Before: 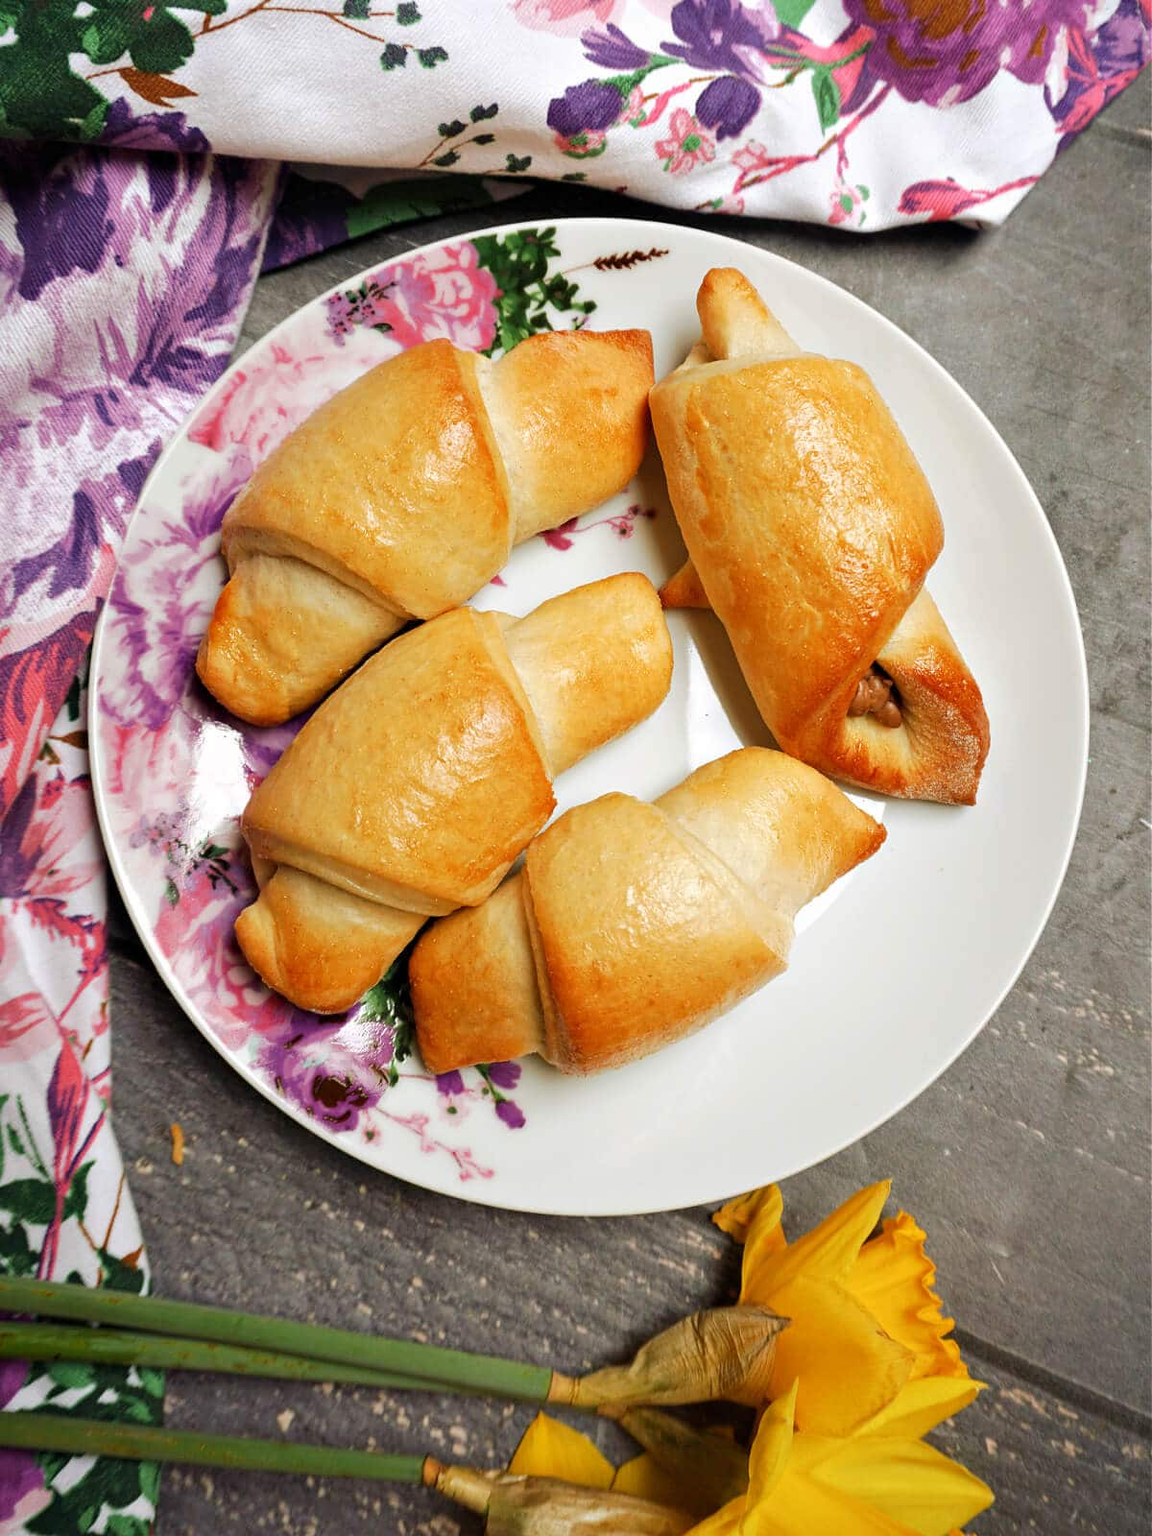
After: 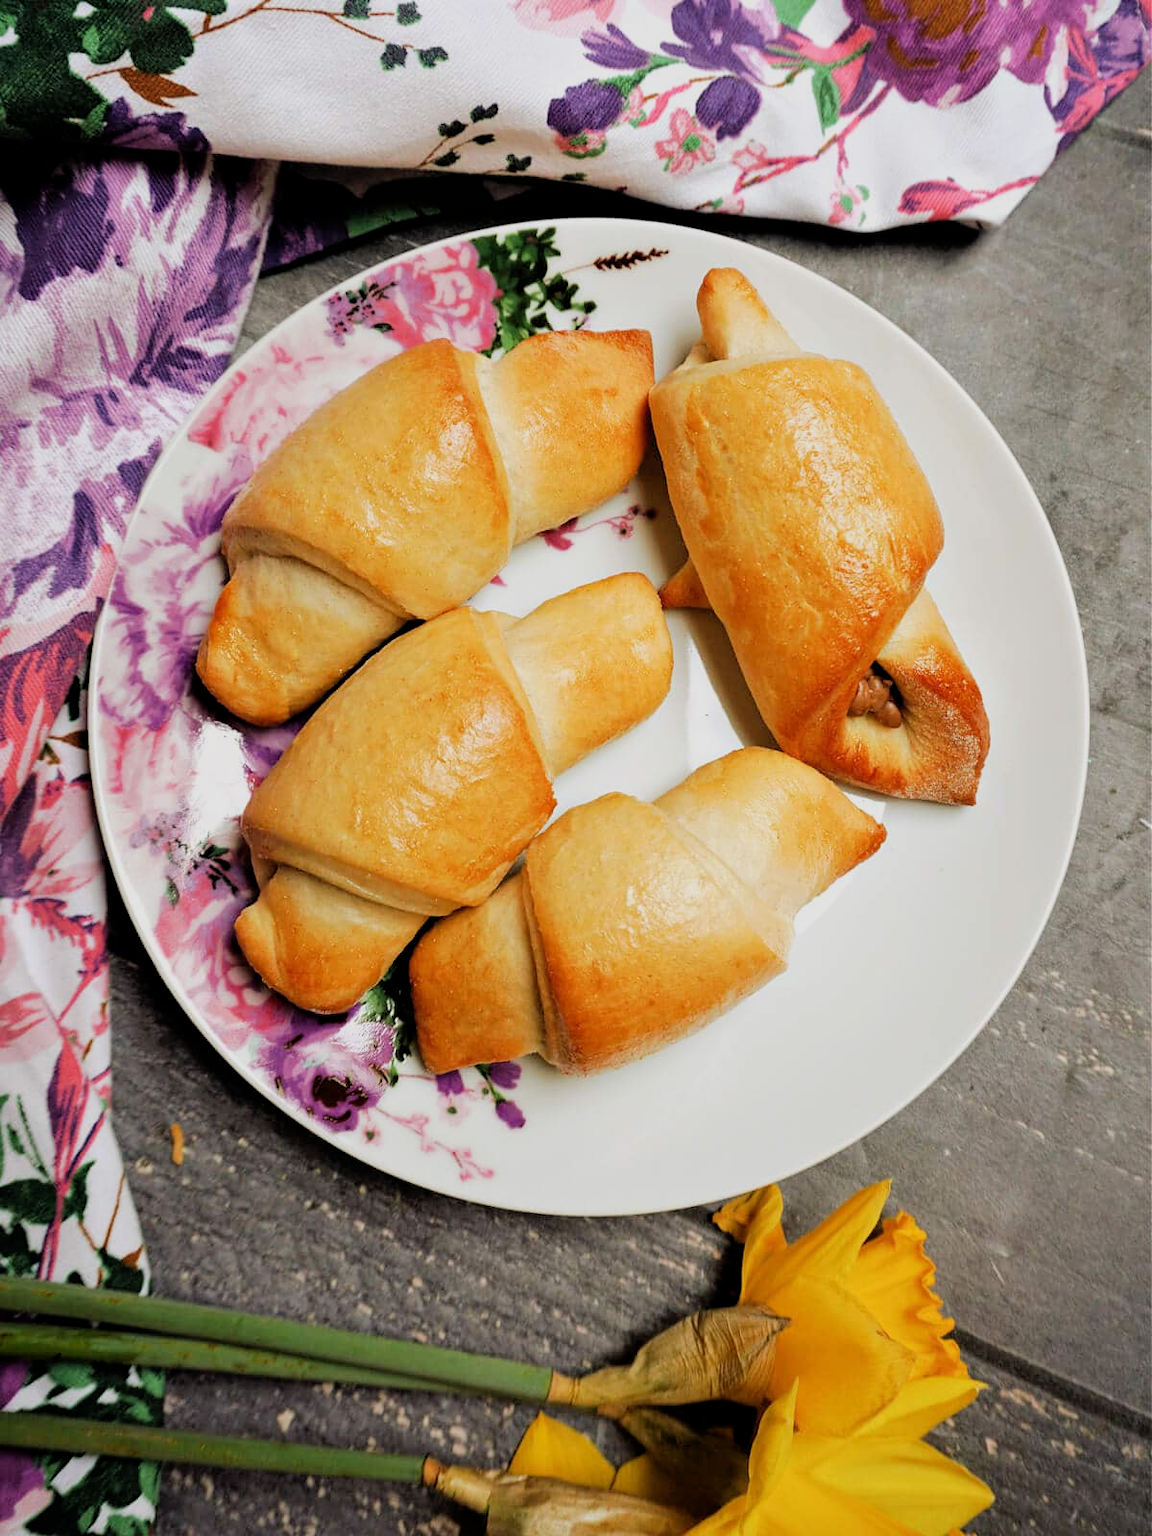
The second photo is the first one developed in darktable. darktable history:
filmic rgb: black relative exposure -7.73 EV, white relative exposure 4.35 EV, threshold 3.05 EV, hardness 3.75, latitude 49.11%, contrast 1.101, enable highlight reconstruction true
